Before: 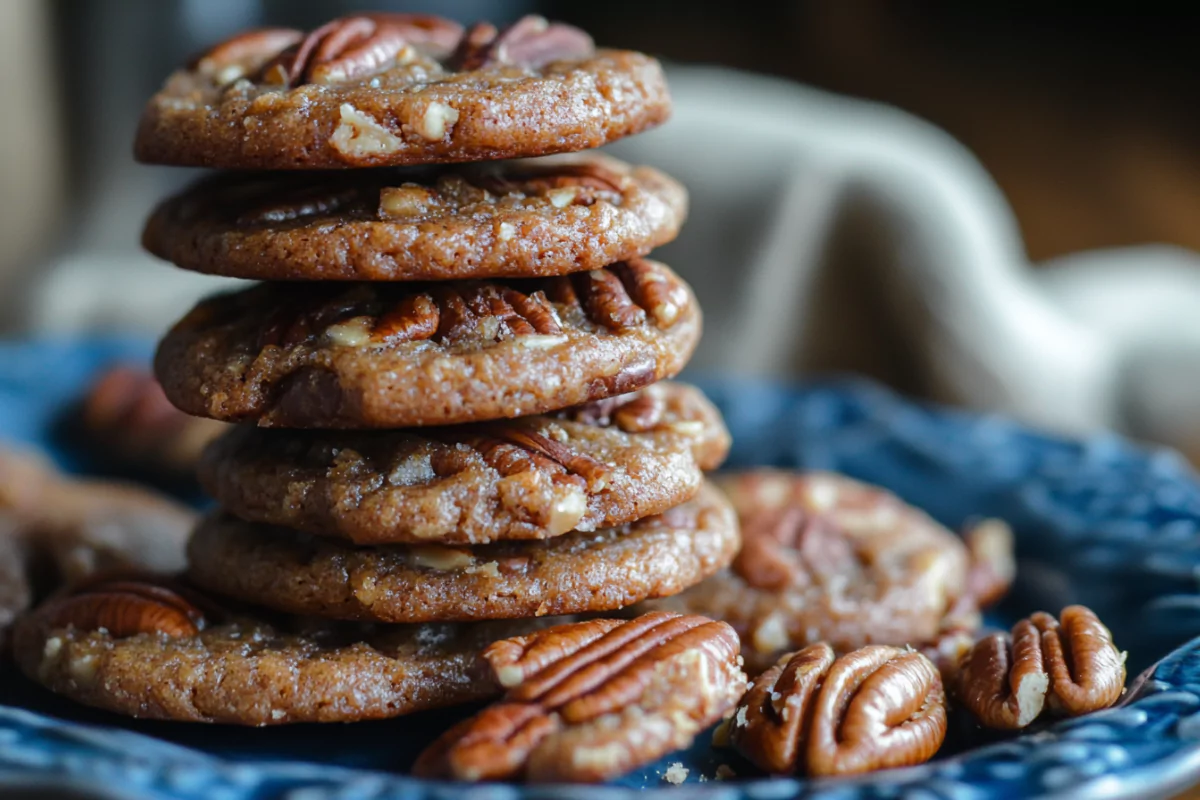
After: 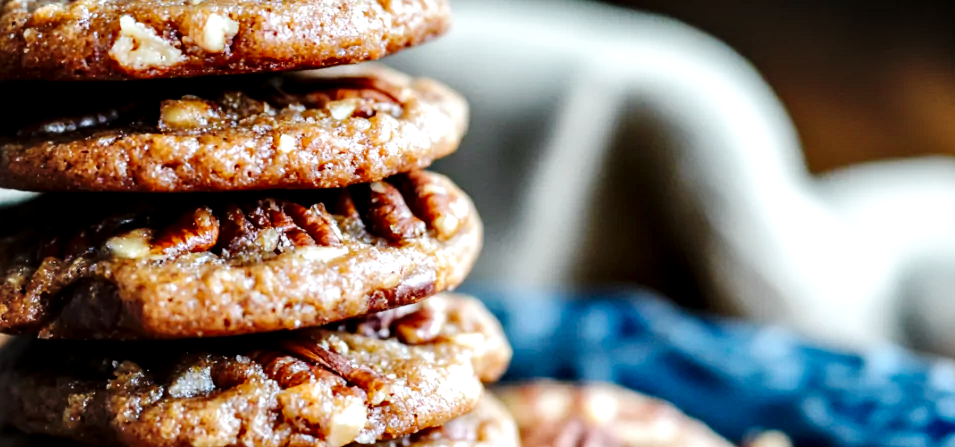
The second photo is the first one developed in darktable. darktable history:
base curve: curves: ch0 [(0, 0) (0.036, 0.025) (0.121, 0.166) (0.206, 0.329) (0.605, 0.79) (1, 1)], preserve colors none
local contrast: detail 135%, midtone range 0.747
crop: left 18.354%, top 11.096%, right 2.033%, bottom 32.924%
exposure: exposure 0.226 EV, compensate highlight preservation false
